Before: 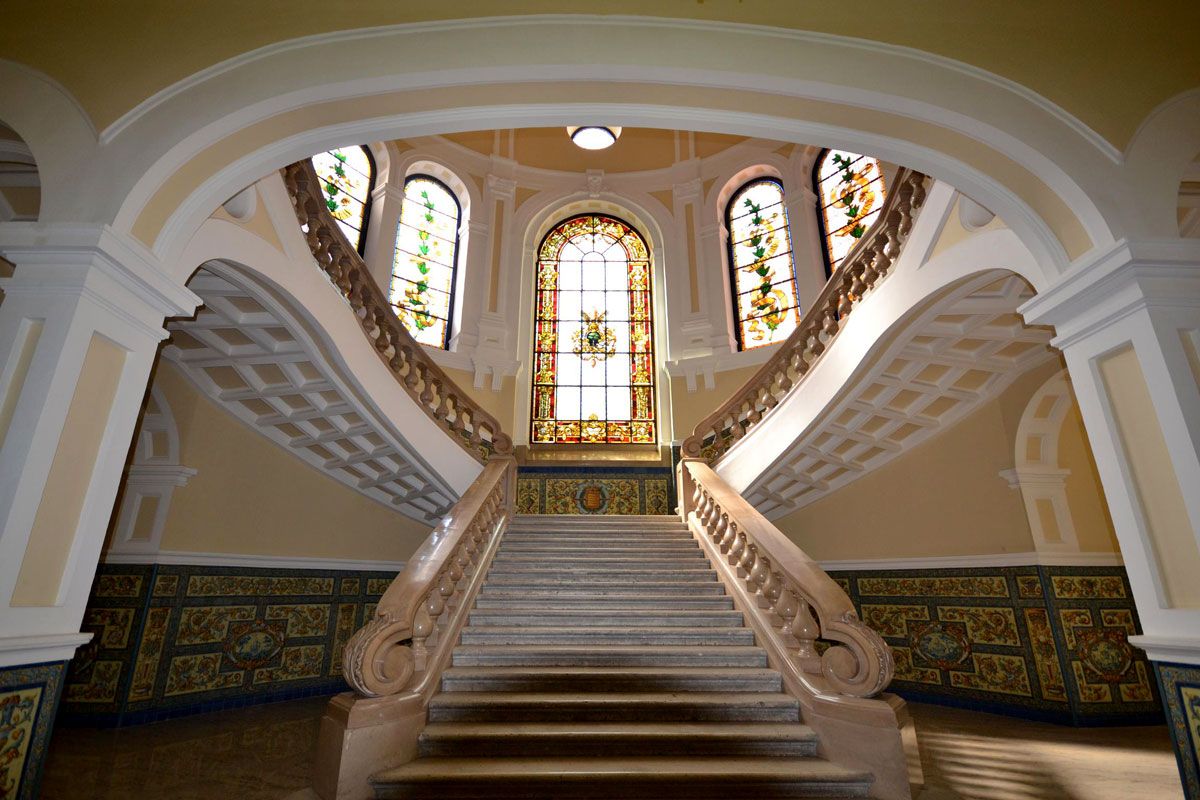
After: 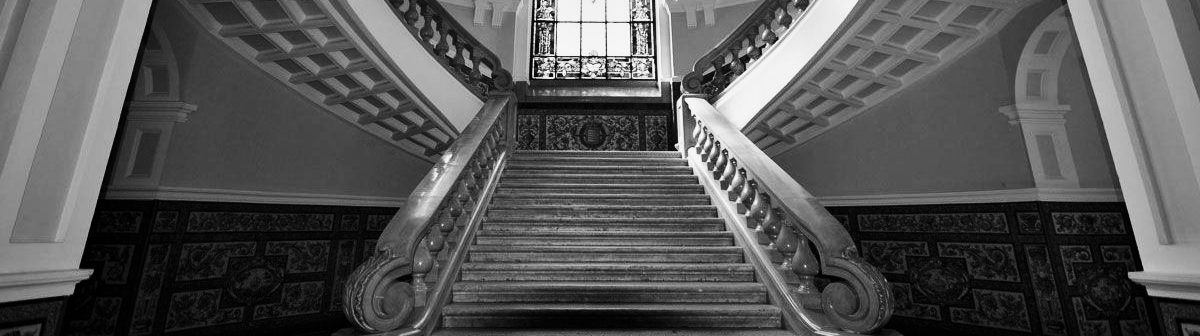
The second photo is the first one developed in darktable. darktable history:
monochrome: a 30.25, b 92.03
crop: top 45.551%, bottom 12.262%
contrast brightness saturation: contrast 0.32, brightness -0.08, saturation 0.17
